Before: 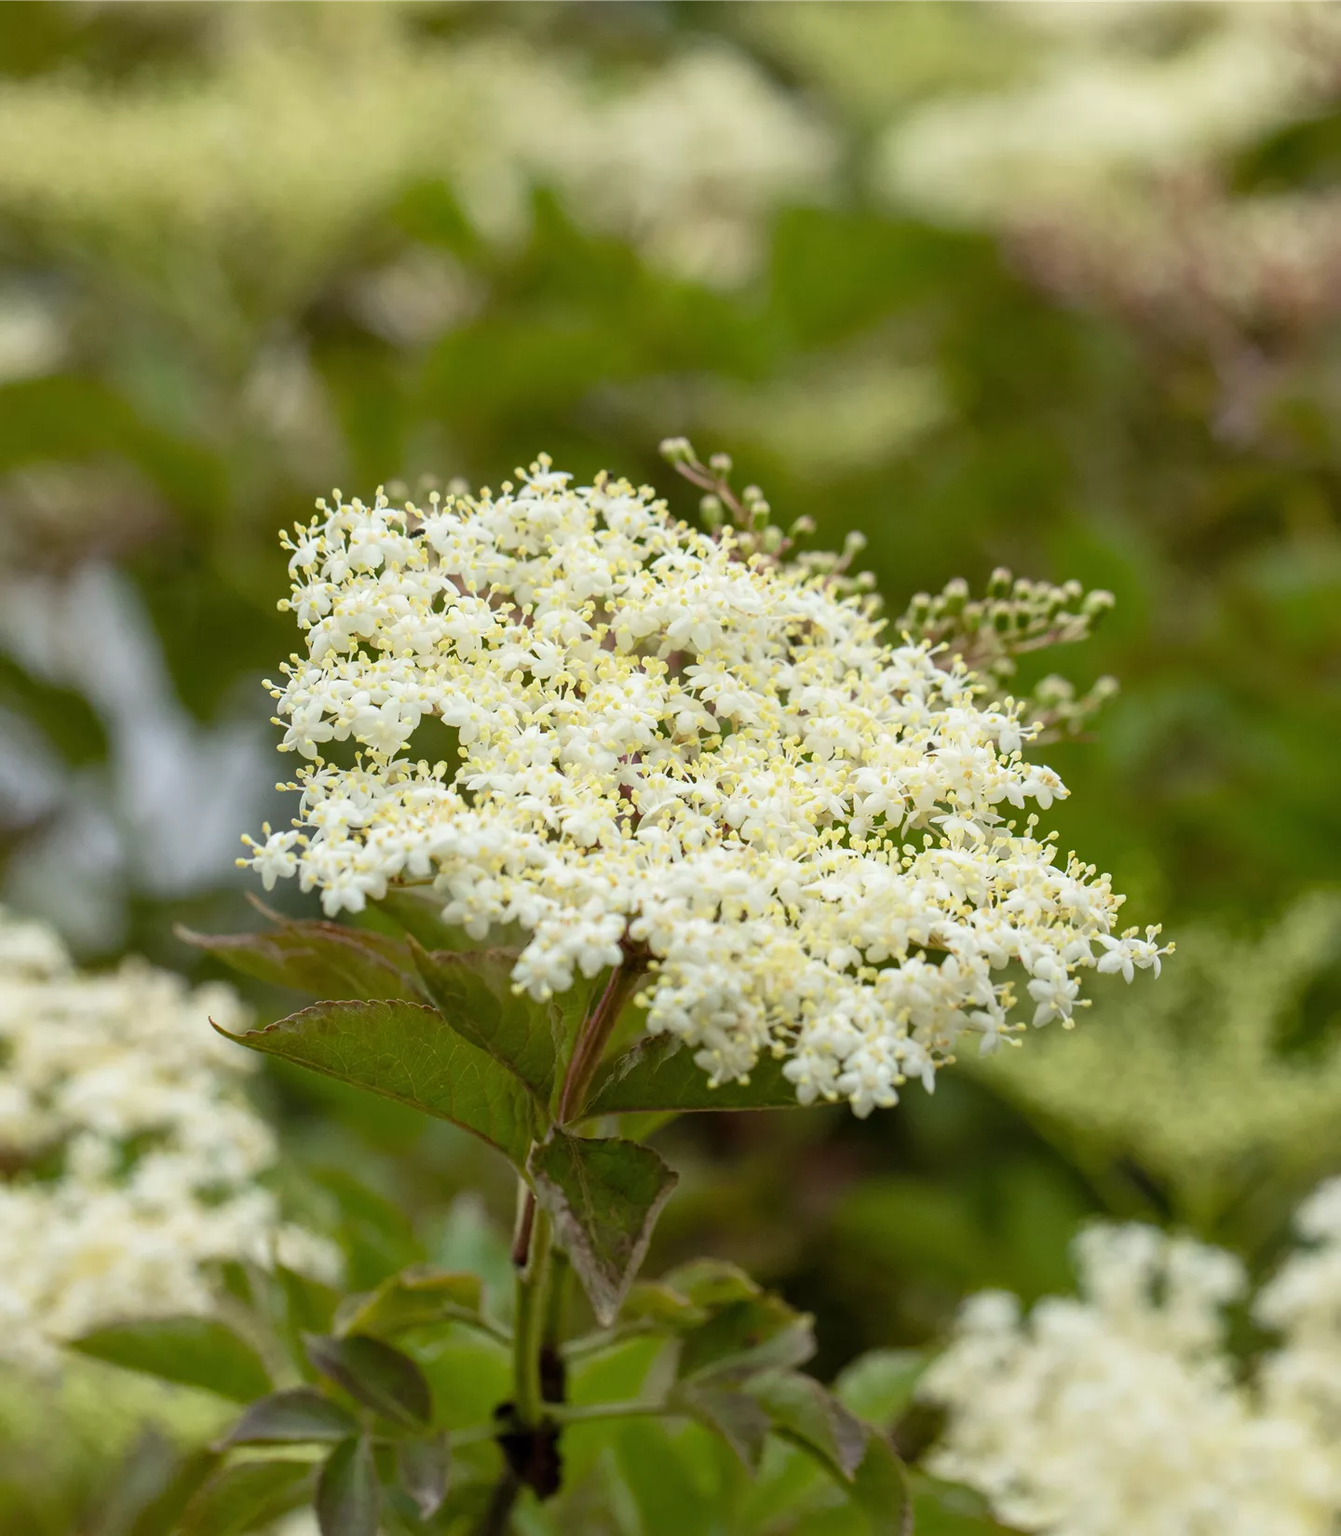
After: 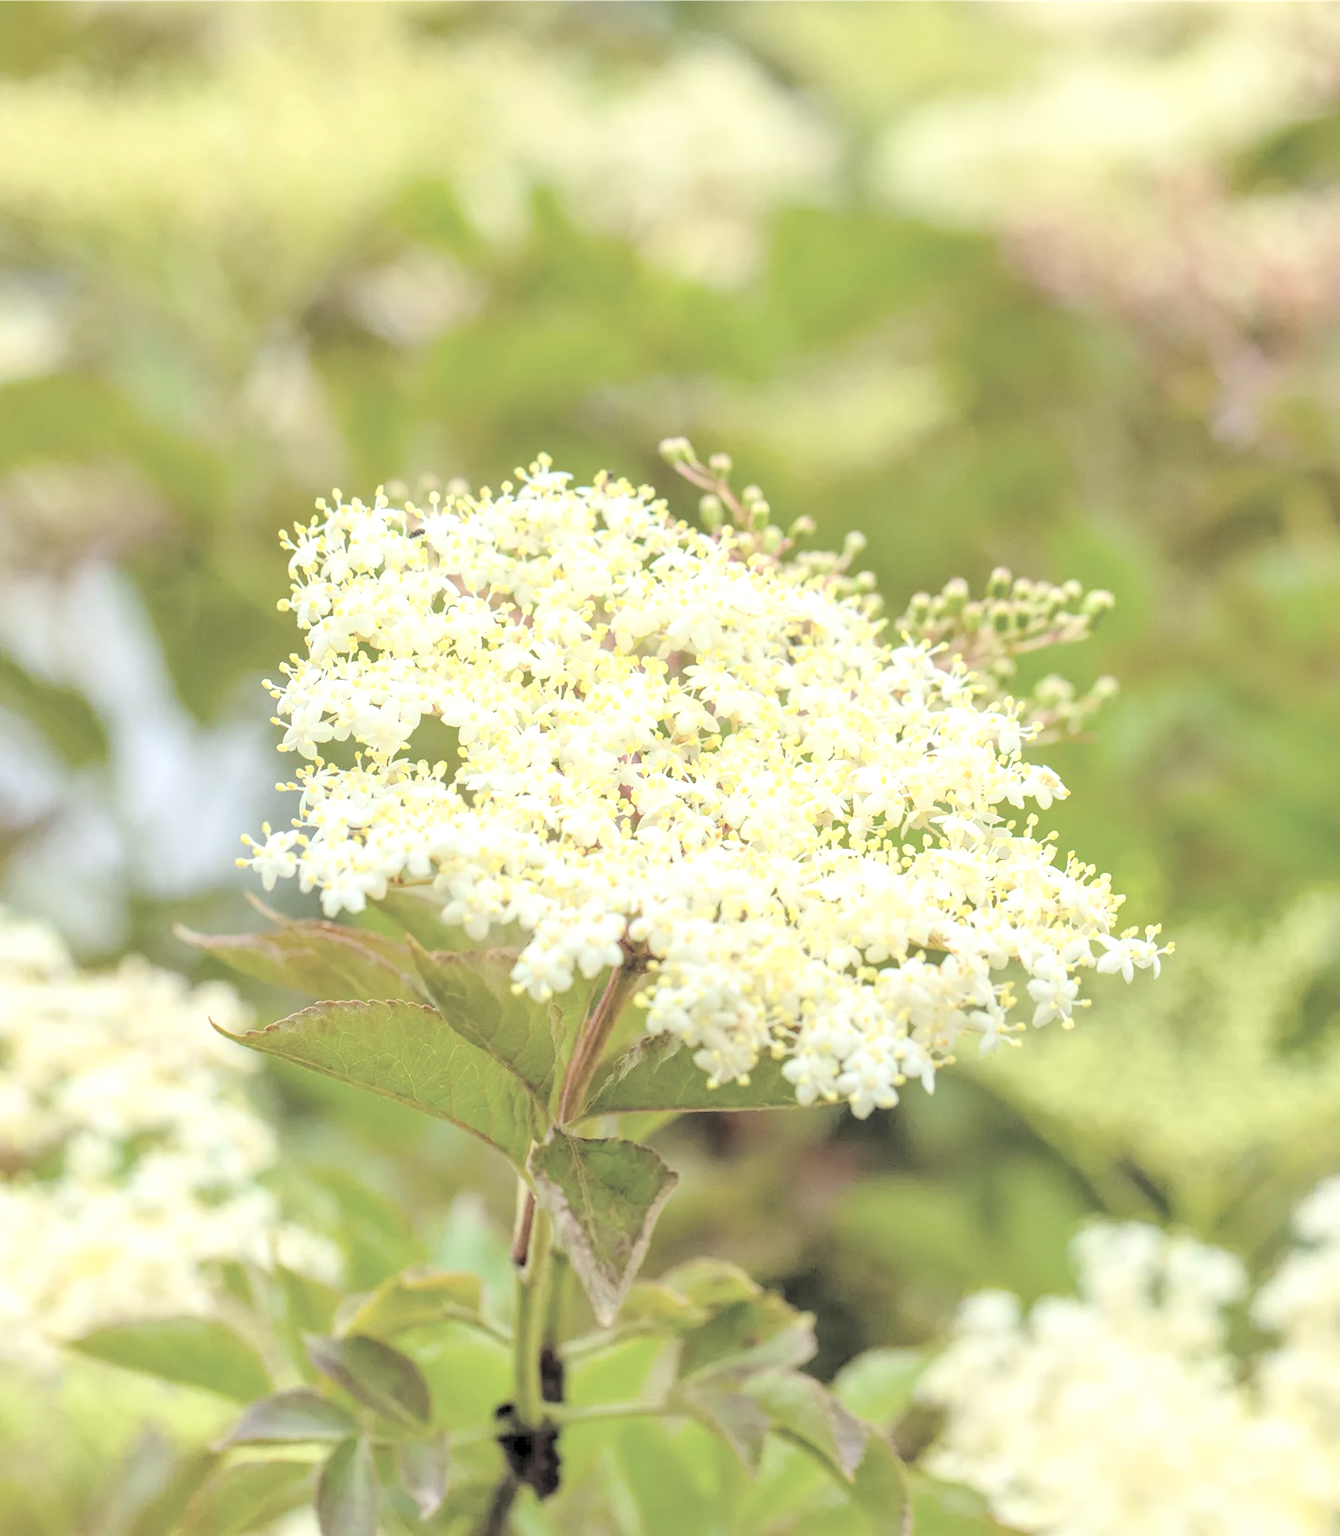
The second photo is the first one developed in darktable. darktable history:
local contrast: detail 150%
contrast brightness saturation: brightness 1
